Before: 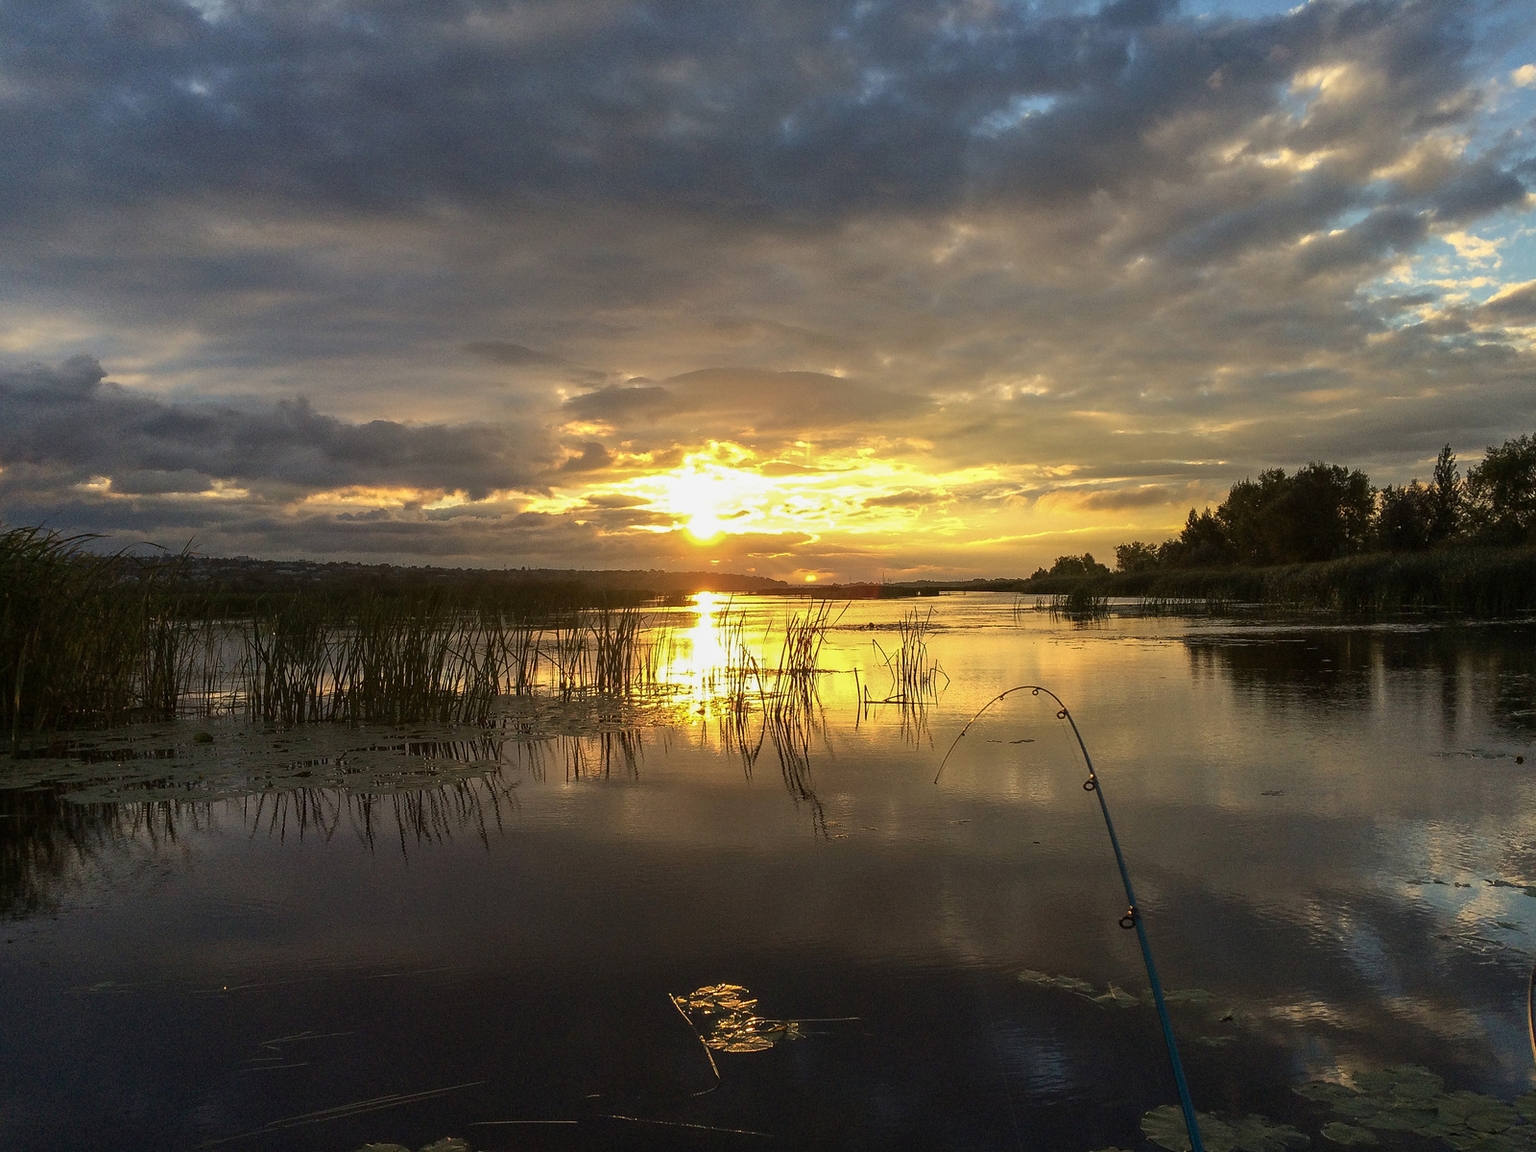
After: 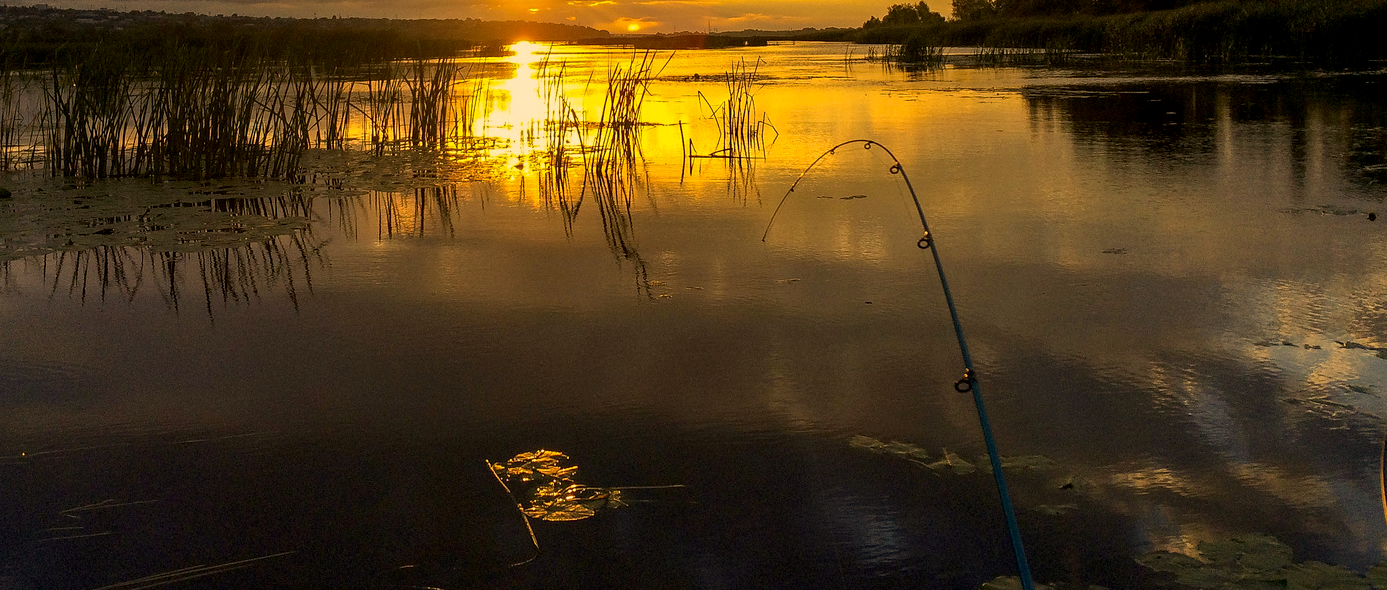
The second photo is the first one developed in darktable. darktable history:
crop and rotate: left 13.289%, top 47.987%, bottom 2.836%
color correction: highlights a* 14.91, highlights b* 32.26
exposure: black level correction 0.005, exposure 0.015 EV, compensate highlight preservation false
